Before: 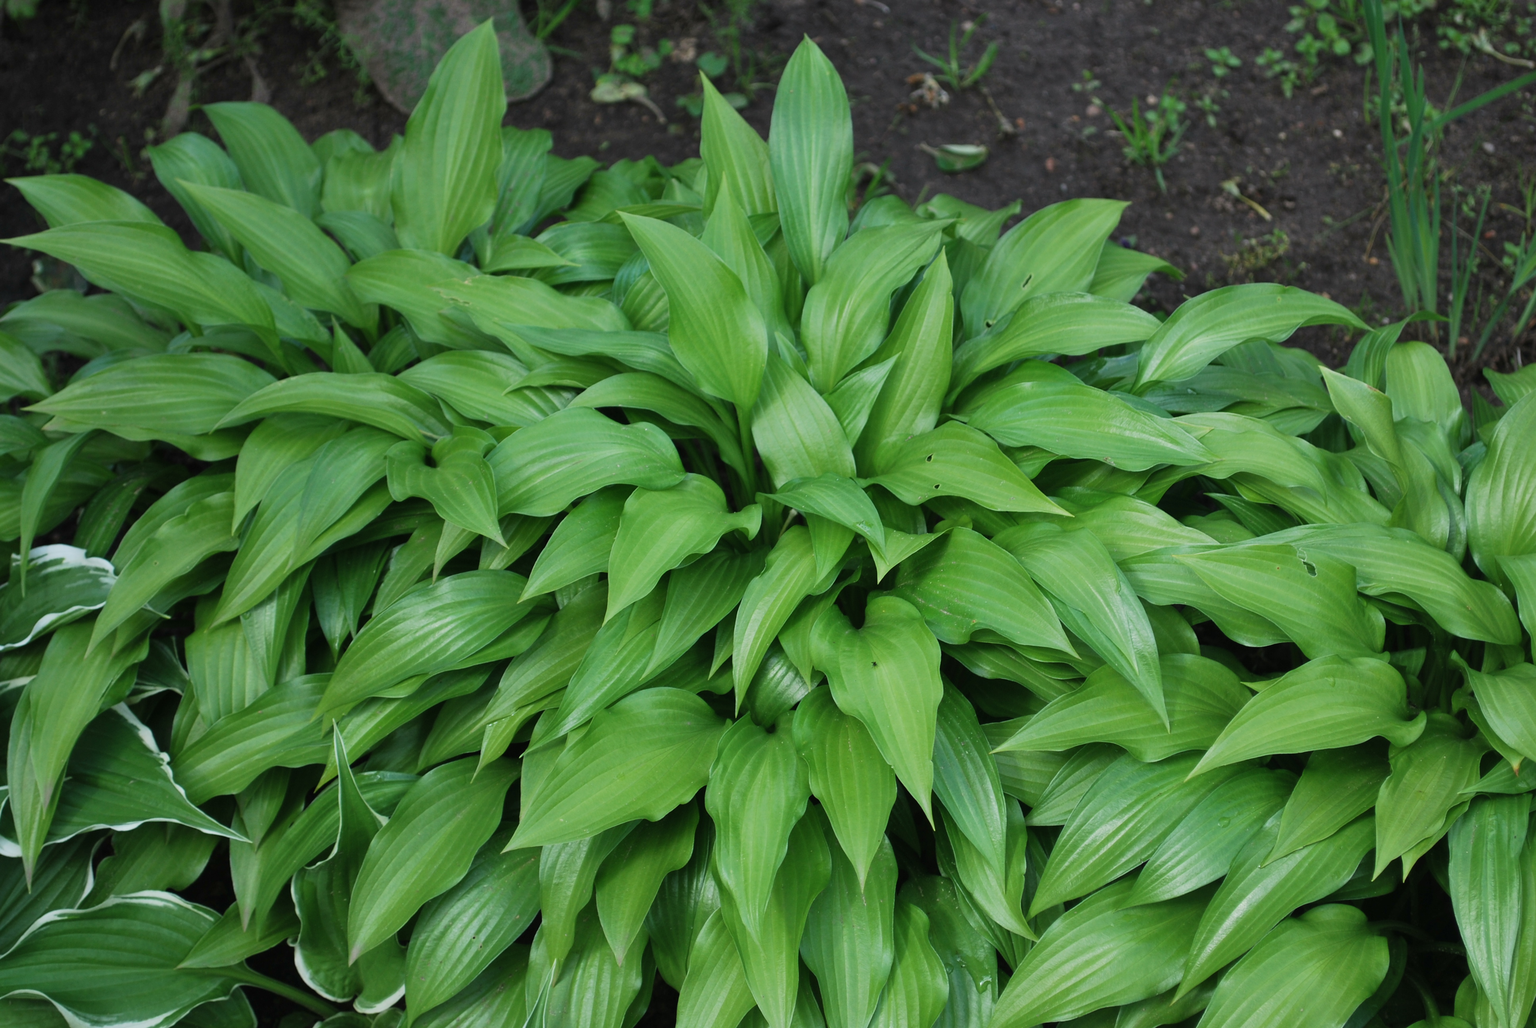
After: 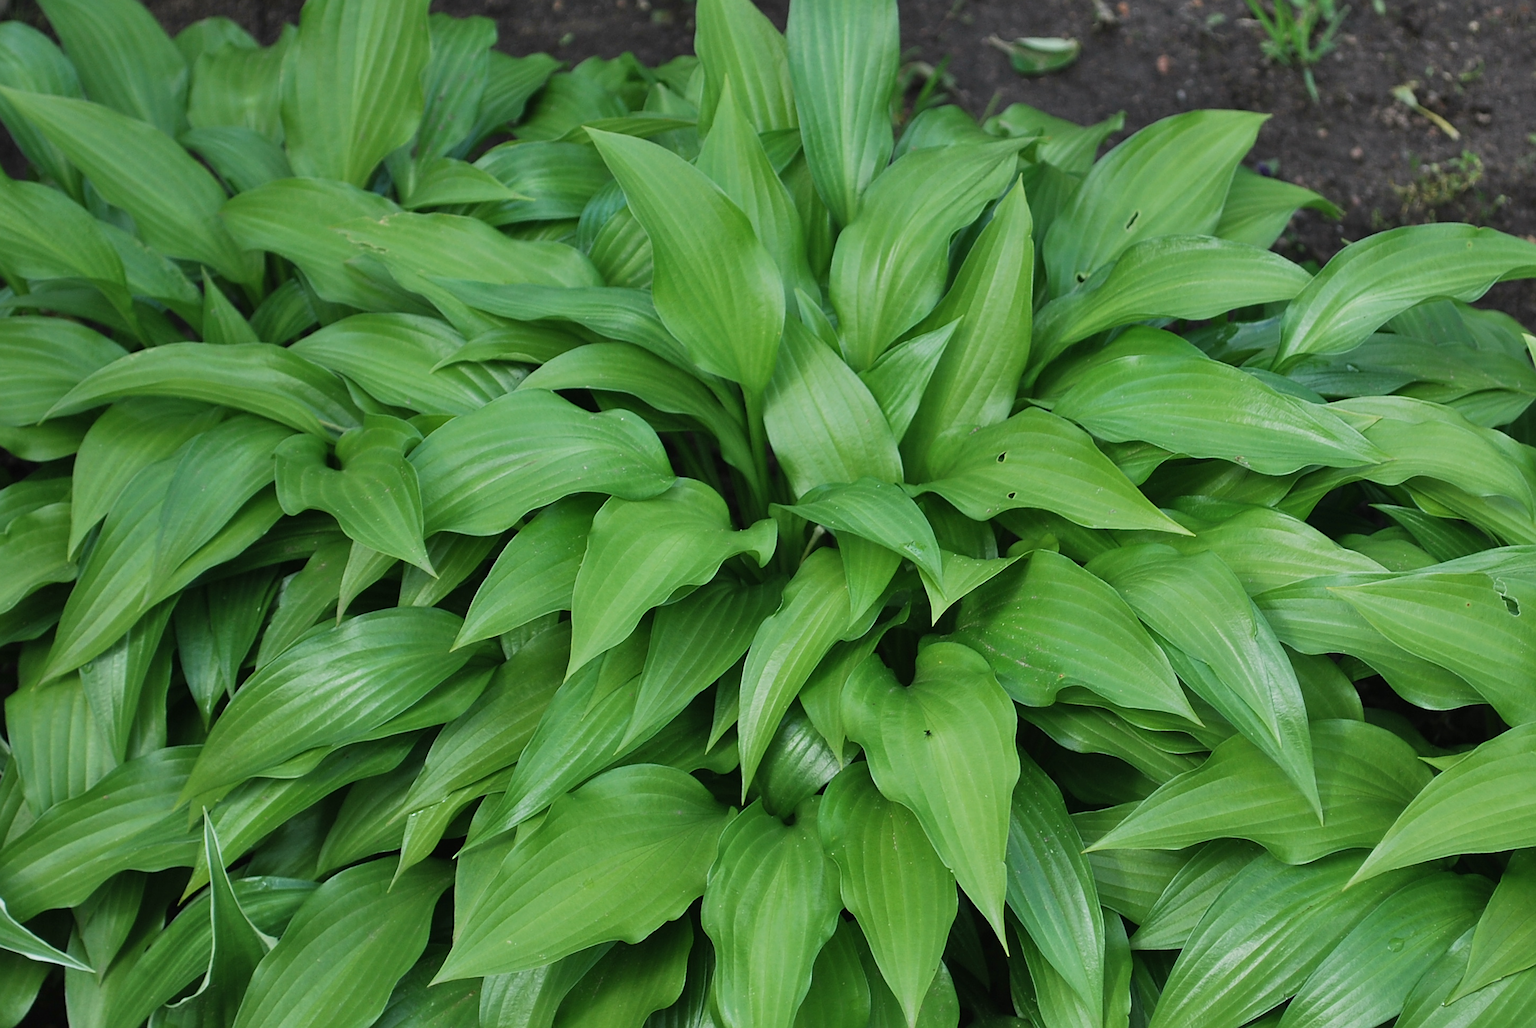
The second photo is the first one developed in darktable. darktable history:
crop and rotate: left 11.831%, top 11.346%, right 13.429%, bottom 13.899%
color correction: saturation 0.99
shadows and highlights: low approximation 0.01, soften with gaussian
sharpen: on, module defaults
